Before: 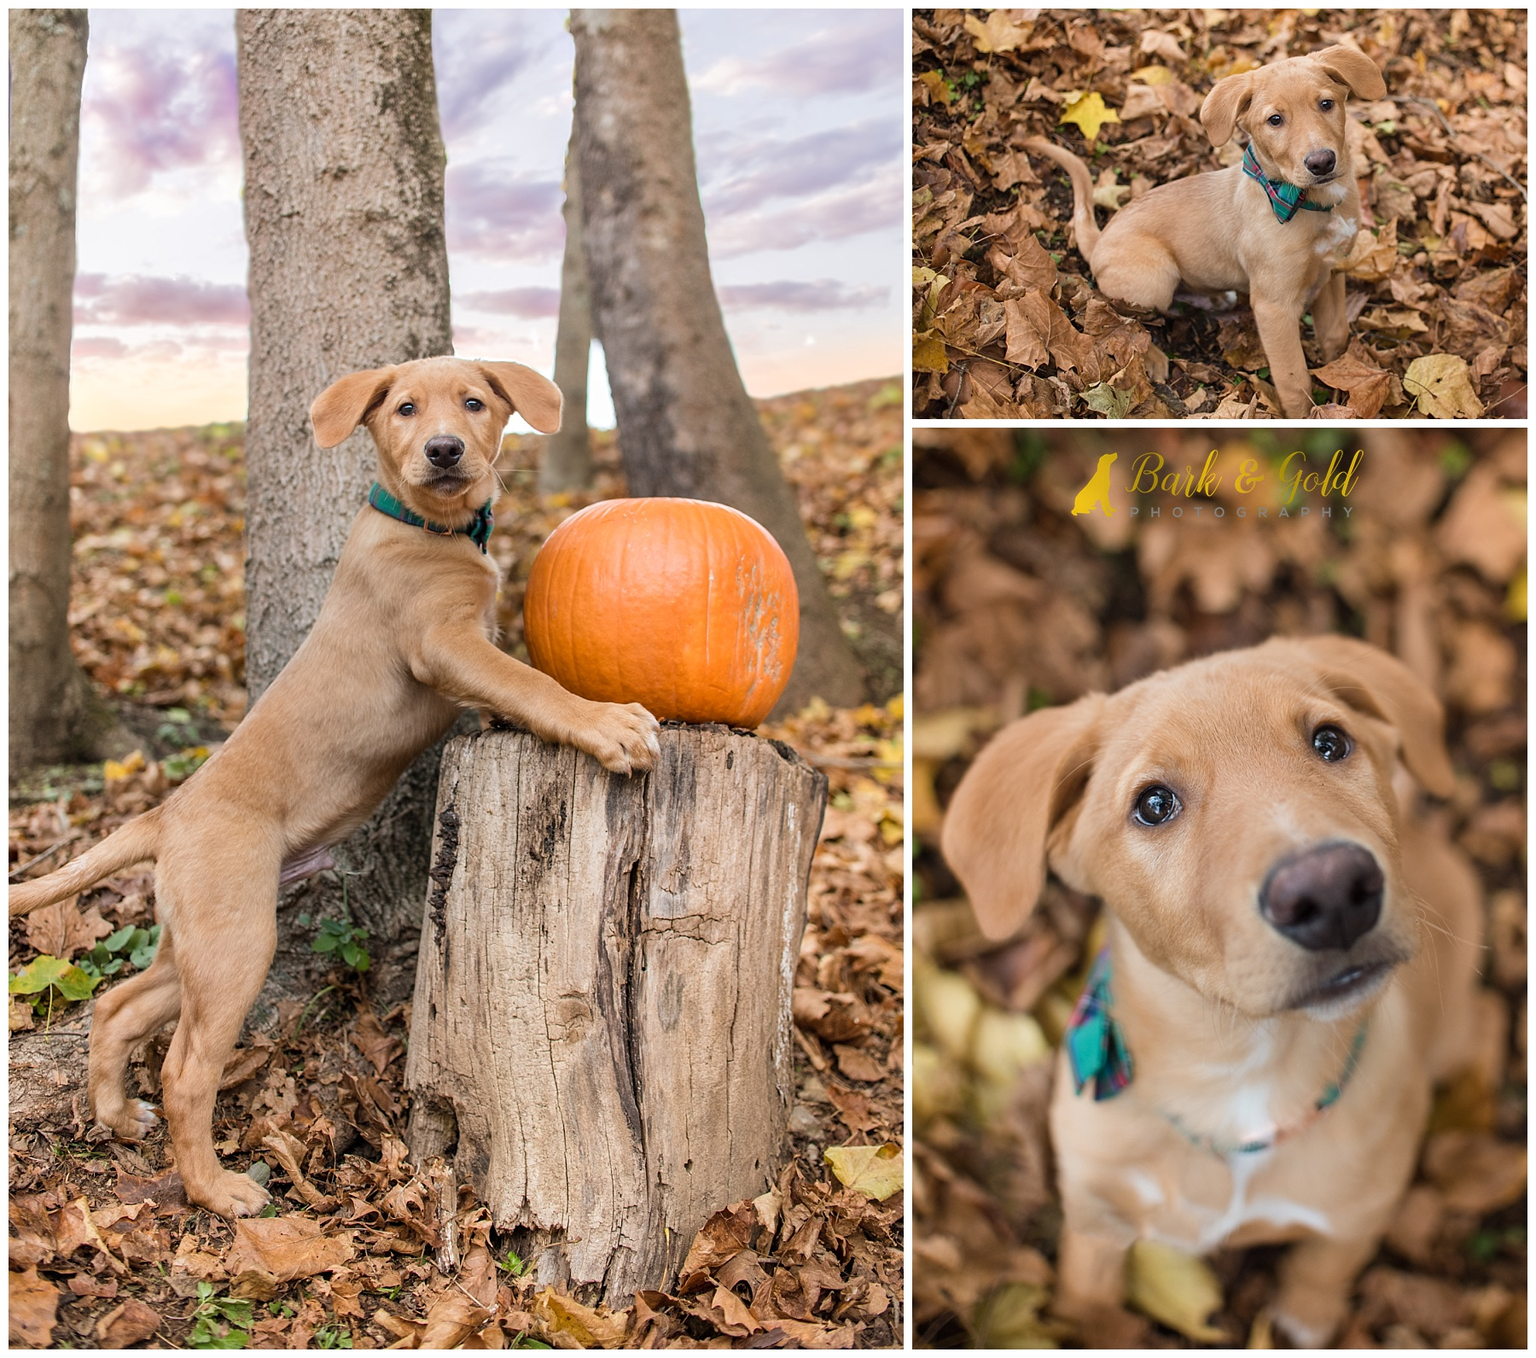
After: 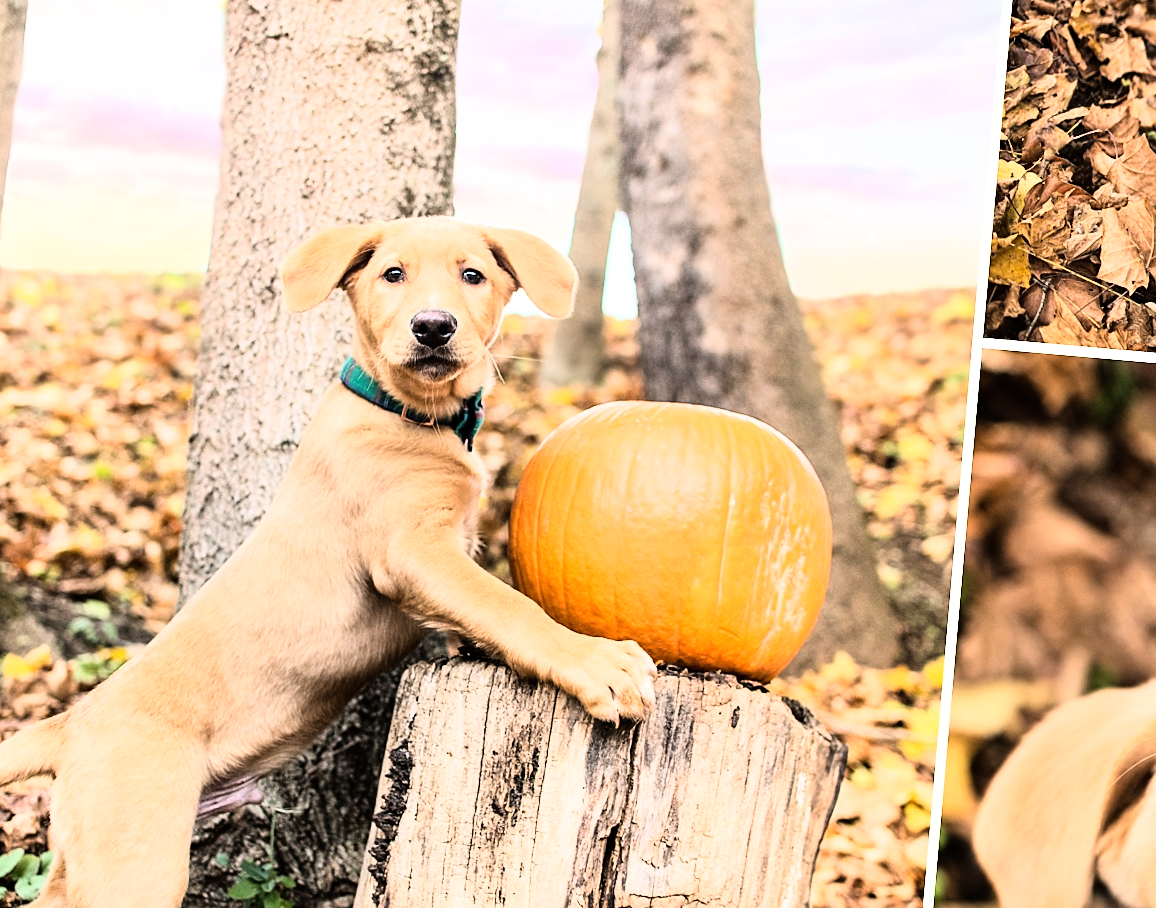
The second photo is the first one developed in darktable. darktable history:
sharpen: amount 0.2
rgb curve: curves: ch0 [(0, 0) (0.21, 0.15) (0.24, 0.21) (0.5, 0.75) (0.75, 0.96) (0.89, 0.99) (1, 1)]; ch1 [(0, 0.02) (0.21, 0.13) (0.25, 0.2) (0.5, 0.67) (0.75, 0.9) (0.89, 0.97) (1, 1)]; ch2 [(0, 0.02) (0.21, 0.13) (0.25, 0.2) (0.5, 0.67) (0.75, 0.9) (0.89, 0.97) (1, 1)], compensate middle gray true
crop and rotate: angle -4.99°, left 2.122%, top 6.945%, right 27.566%, bottom 30.519%
